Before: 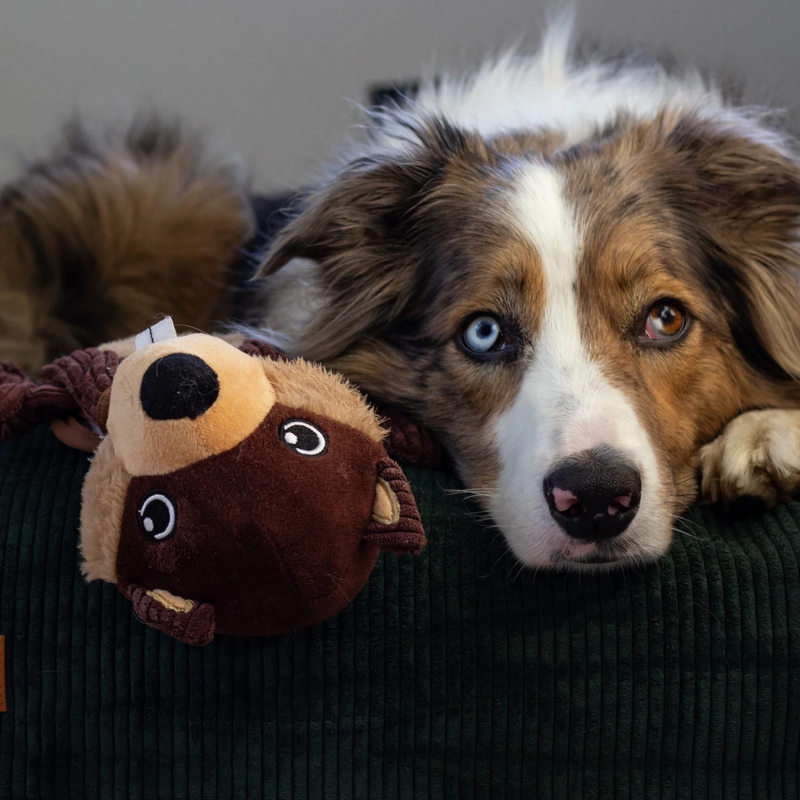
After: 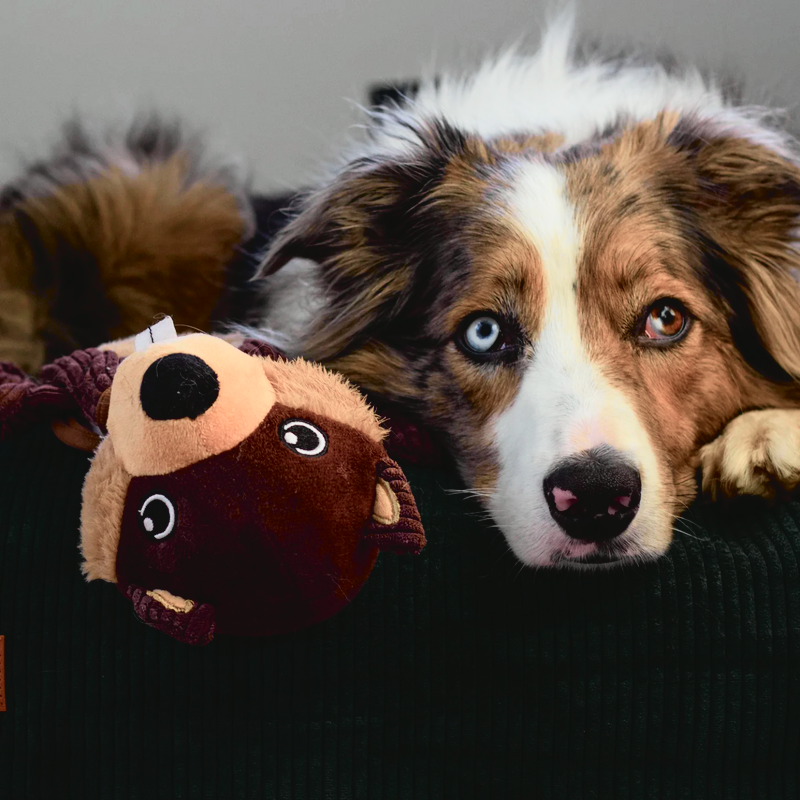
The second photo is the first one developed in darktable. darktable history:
tone curve: curves: ch0 [(0, 0.039) (0.113, 0.081) (0.204, 0.204) (0.498, 0.608) (0.709, 0.819) (0.984, 0.961)]; ch1 [(0, 0) (0.172, 0.123) (0.317, 0.272) (0.414, 0.382) (0.476, 0.479) (0.505, 0.501) (0.528, 0.54) (0.618, 0.647) (0.709, 0.764) (1, 1)]; ch2 [(0, 0) (0.411, 0.424) (0.492, 0.502) (0.521, 0.513) (0.537, 0.57) (0.686, 0.638) (1, 1)], color space Lab, independent channels
